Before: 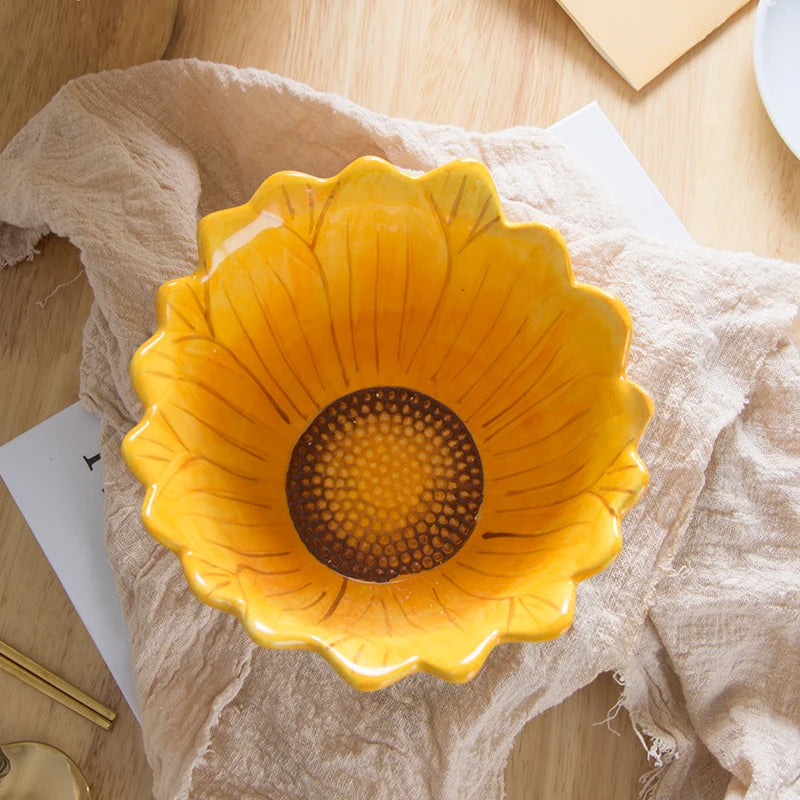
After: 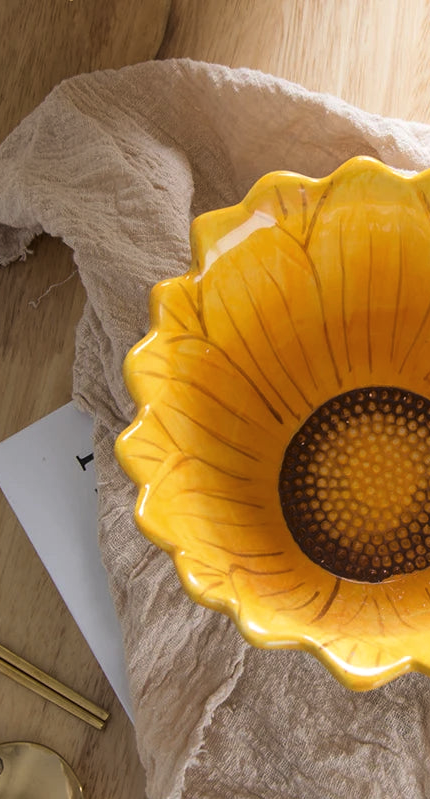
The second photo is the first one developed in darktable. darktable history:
crop: left 0.915%, right 45.305%, bottom 0.091%
levels: black 0.06%, levels [0.029, 0.545, 0.971]
